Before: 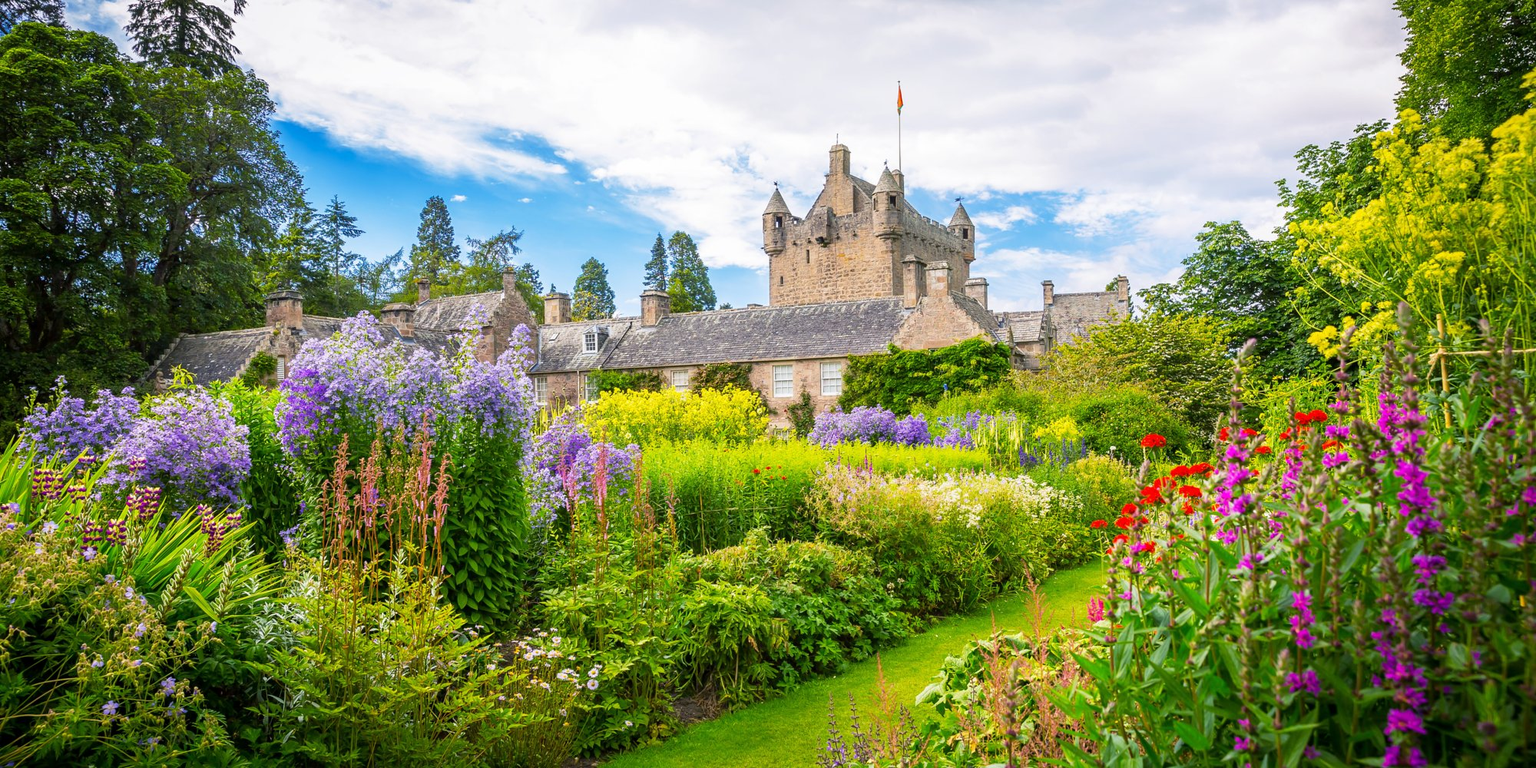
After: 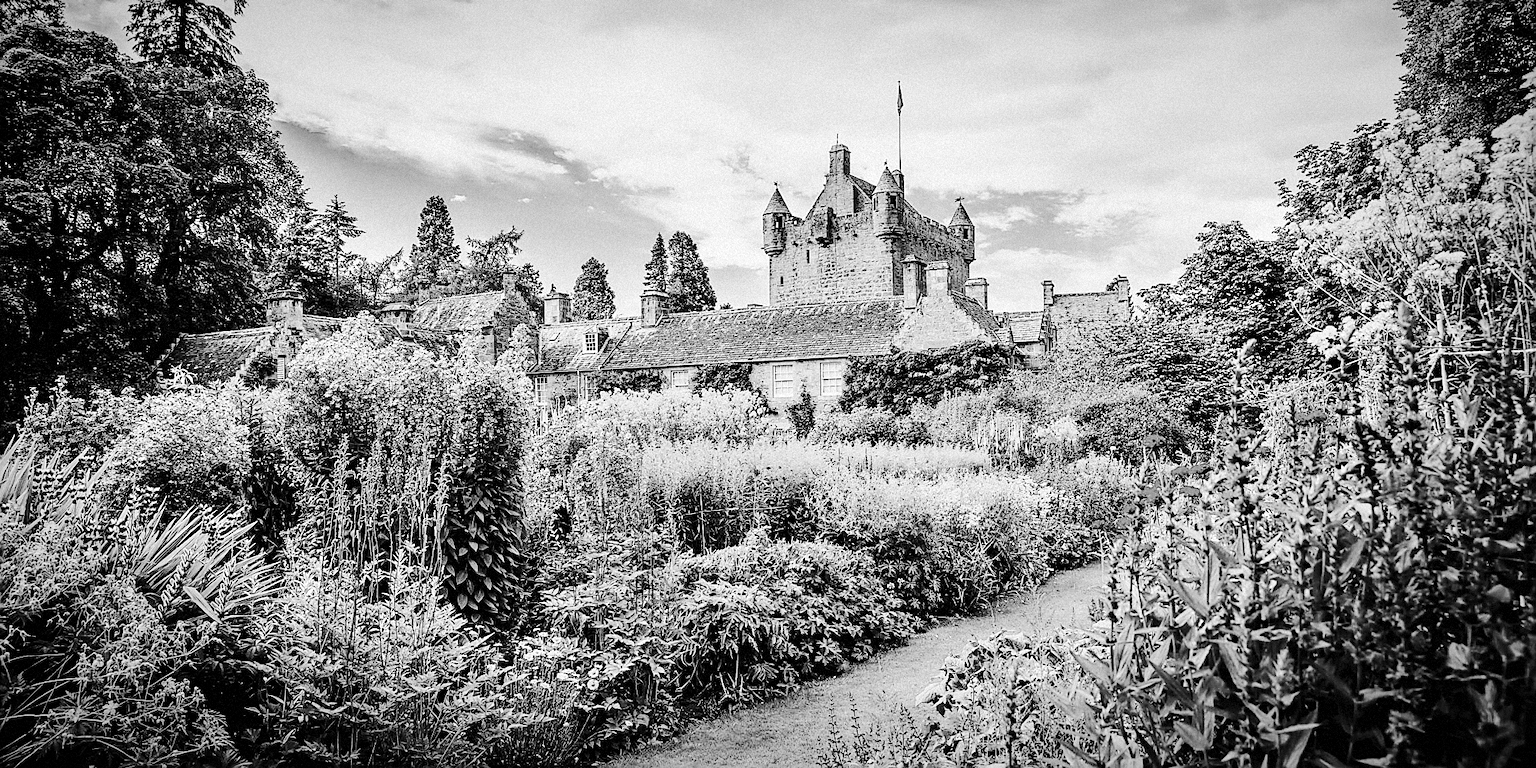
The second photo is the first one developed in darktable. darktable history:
contrast equalizer: y [[0.531, 0.548, 0.559, 0.557, 0.544, 0.527], [0.5 ×6], [0.5 ×6], [0 ×6], [0 ×6]]
exposure: exposure -0.36 EV, compensate highlight preservation false
grain: mid-tones bias 0%
shadows and highlights: shadows 25, highlights -48, soften with gaussian
sharpen: radius 1.4, amount 1.25, threshold 0.7
monochrome: on, module defaults
color correction: highlights a* -0.482, highlights b* 0.161, shadows a* 4.66, shadows b* 20.72
tone curve: curves: ch0 [(0, 0) (0.086, 0.006) (0.148, 0.021) (0.245, 0.105) (0.374, 0.401) (0.444, 0.631) (0.778, 0.915) (1, 1)], color space Lab, linked channels, preserve colors none
vignetting: fall-off radius 60%, automatic ratio true
